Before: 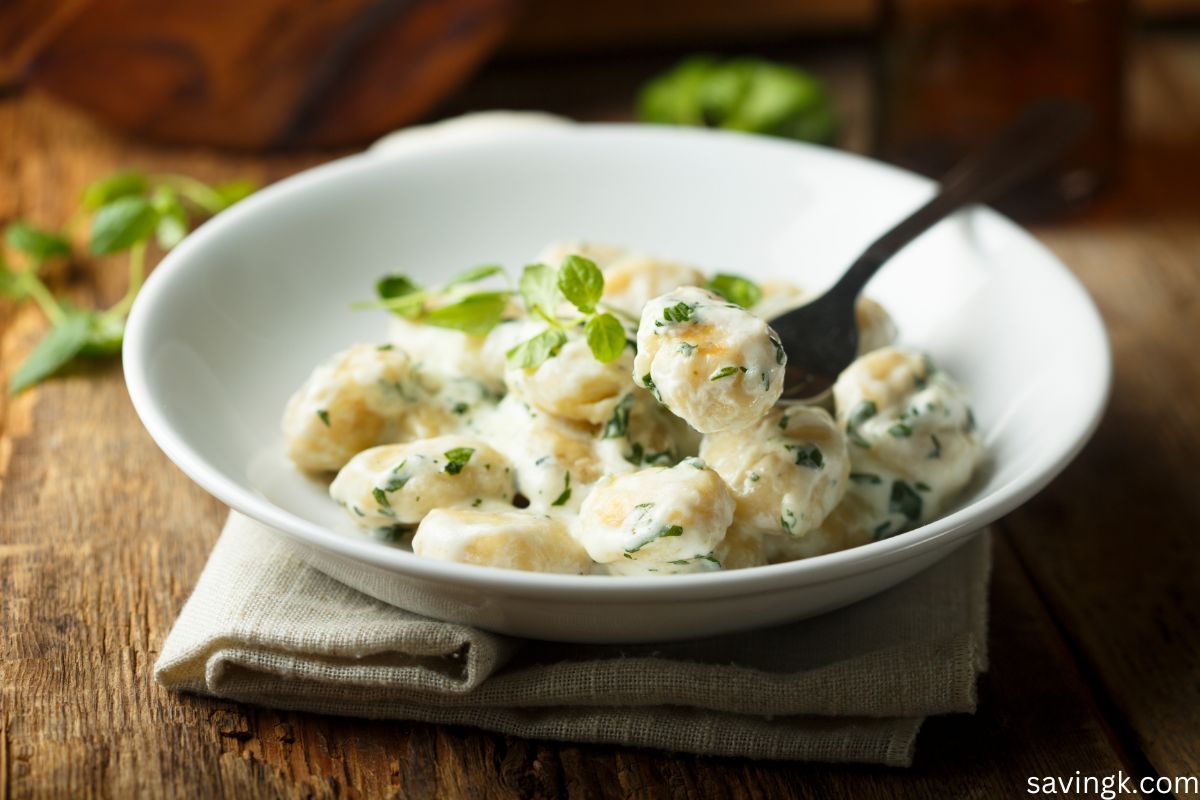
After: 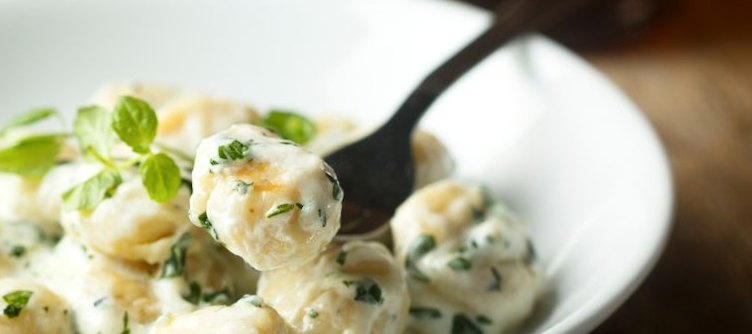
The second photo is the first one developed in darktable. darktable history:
crop: left 36.005%, top 18.293%, right 0.31%, bottom 38.444%
contrast brightness saturation: contrast 0.05
tone equalizer: on, module defaults
color balance rgb: on, module defaults
exposure: exposure 0.078 EV, compensate highlight preservation false
rotate and perspective: rotation -1.32°, lens shift (horizontal) -0.031, crop left 0.015, crop right 0.985, crop top 0.047, crop bottom 0.982
